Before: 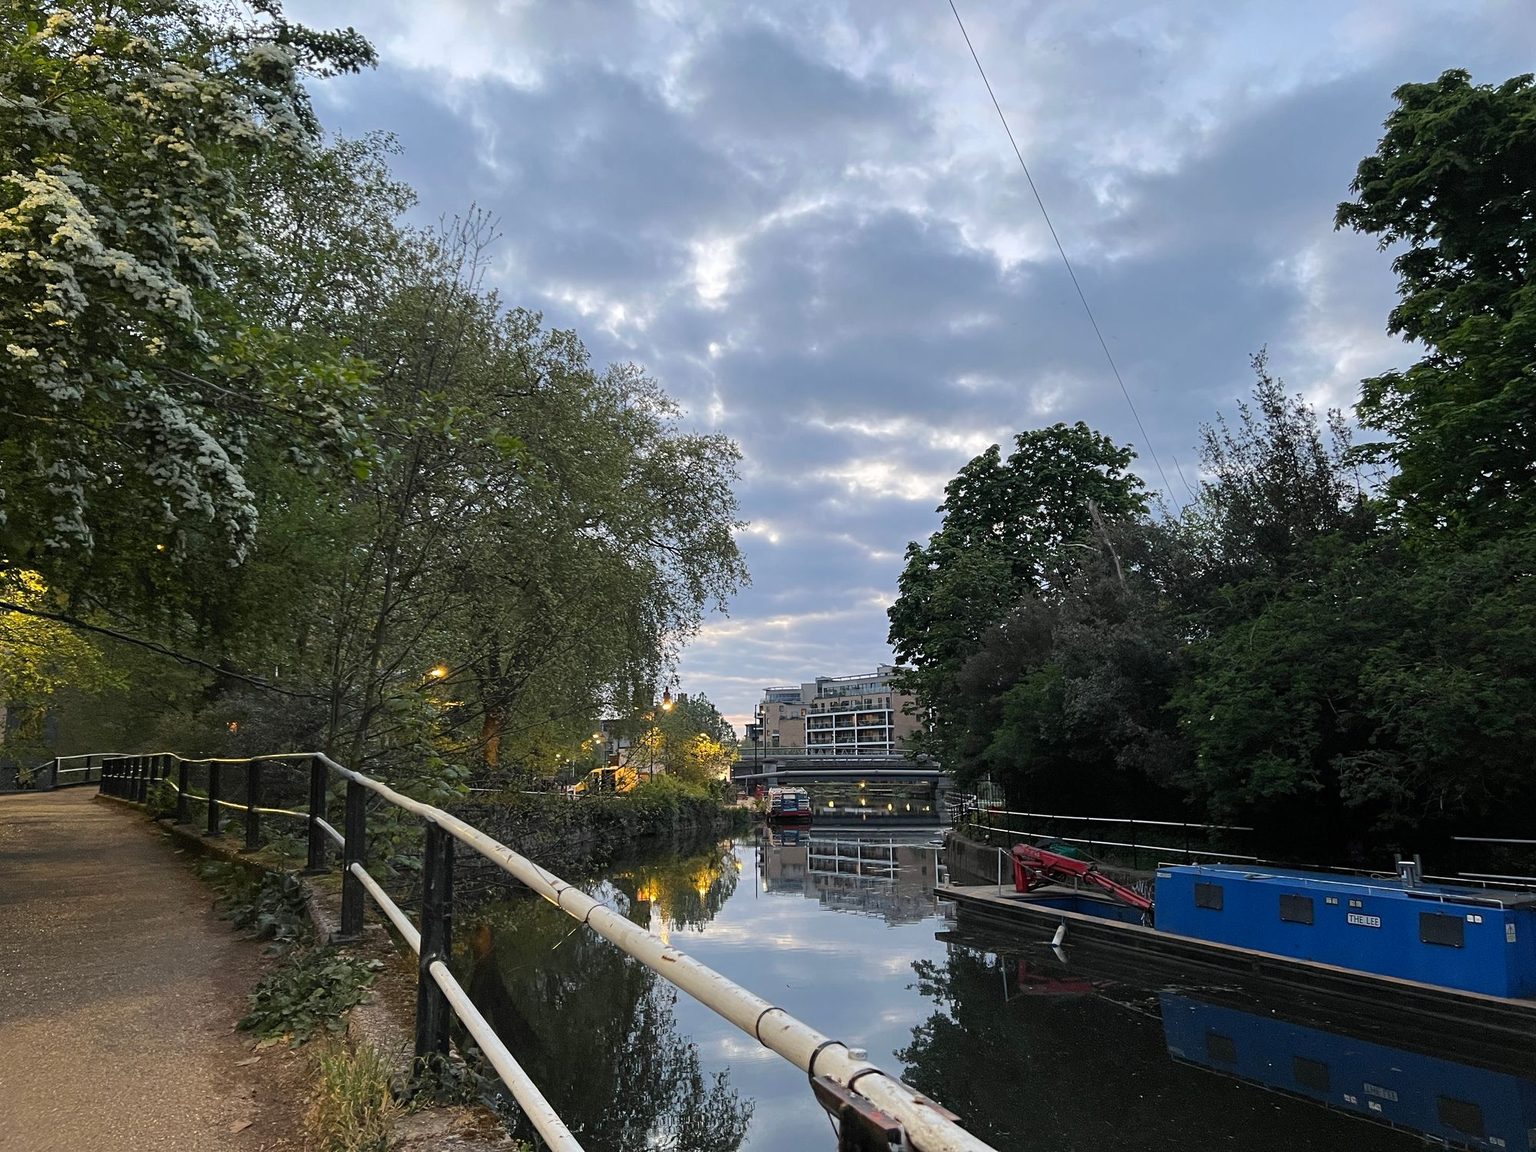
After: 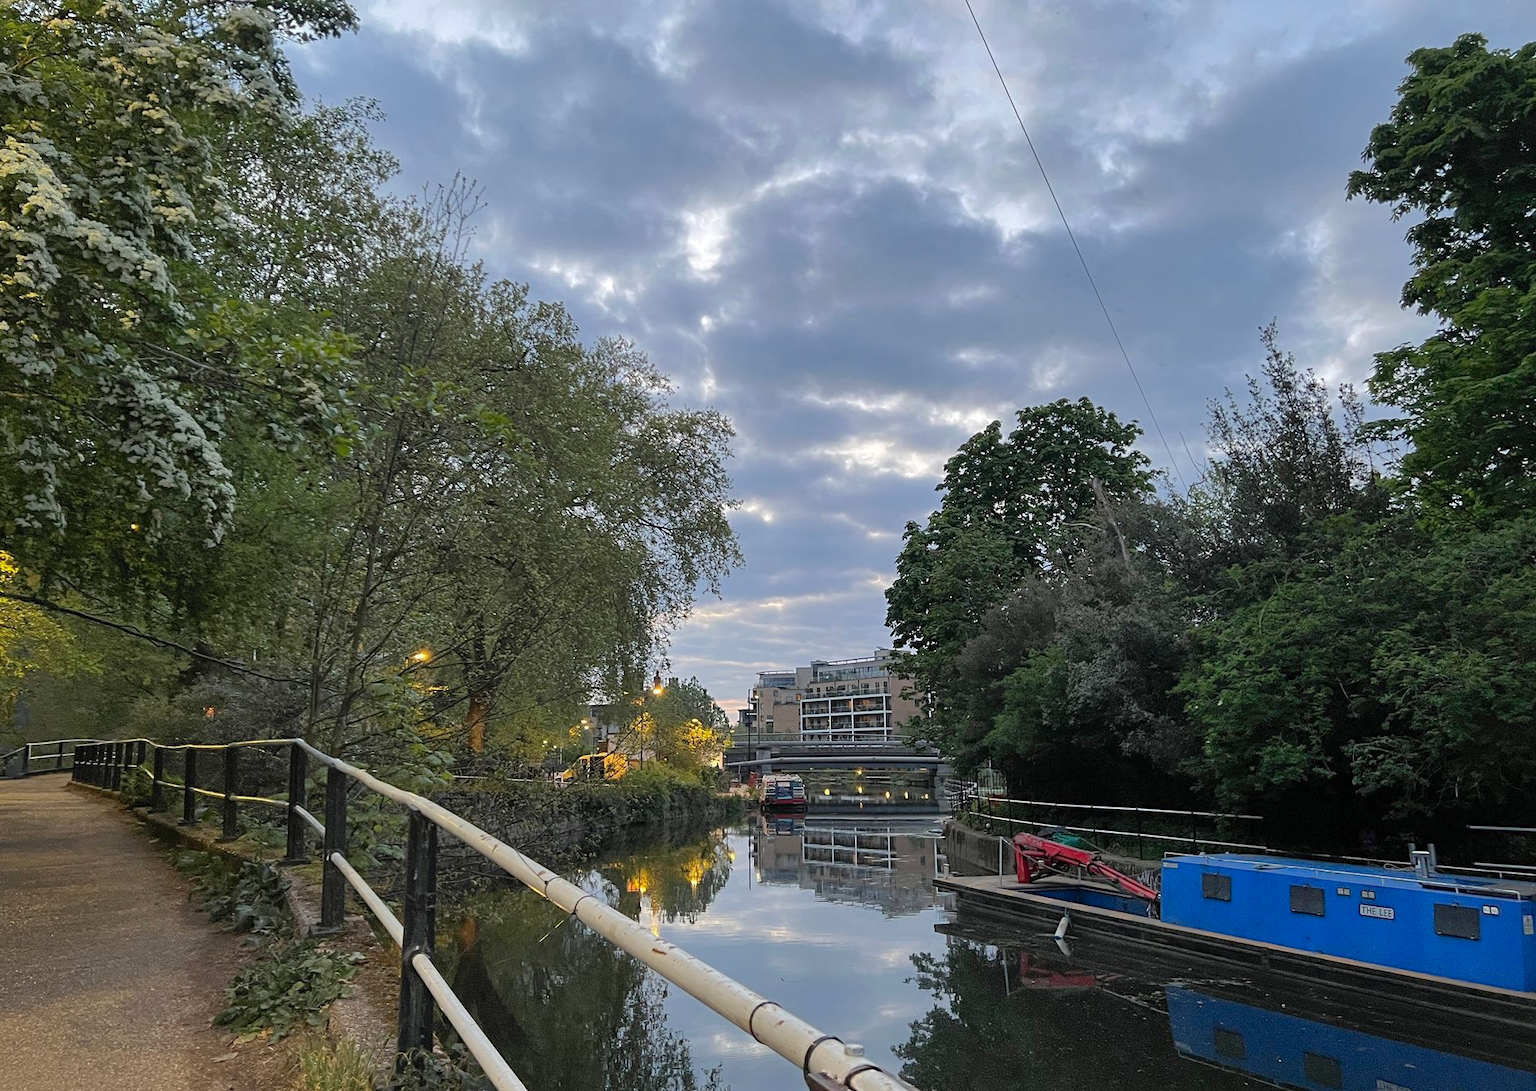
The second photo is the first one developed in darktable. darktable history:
crop: left 1.964%, top 3.251%, right 1.122%, bottom 4.933%
shadows and highlights: on, module defaults
